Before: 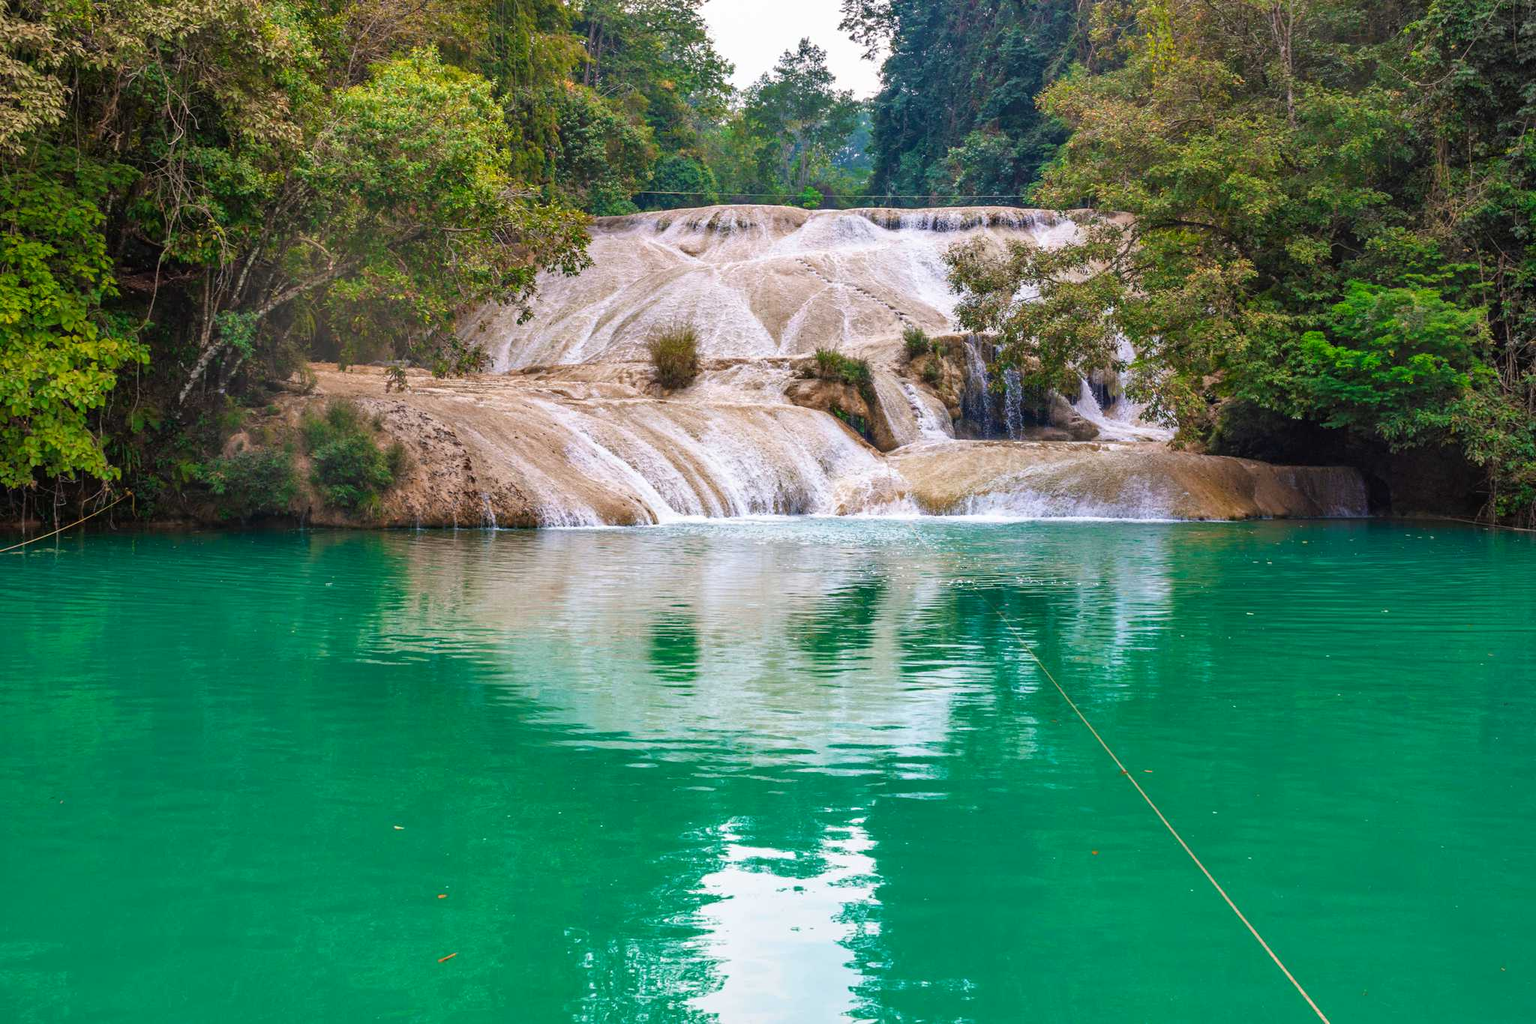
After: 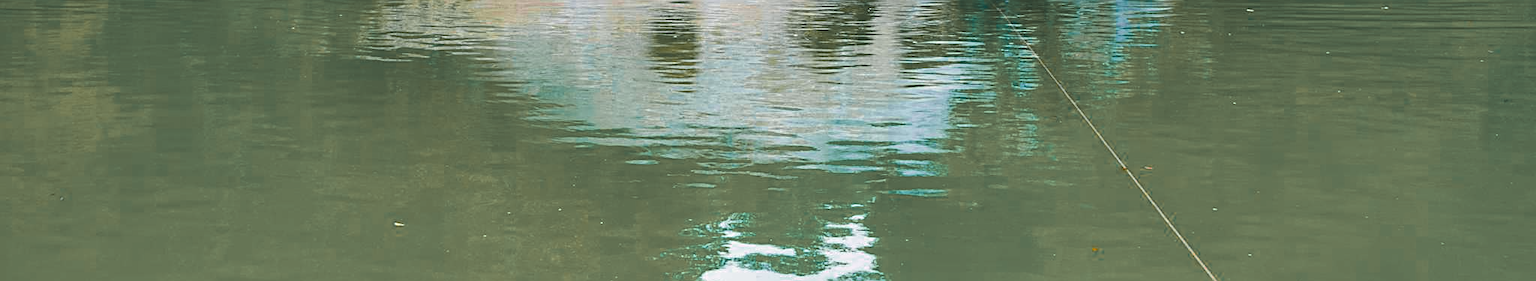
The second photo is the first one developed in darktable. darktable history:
sharpen: on, module defaults
color zones: curves: ch0 [(0, 0.499) (0.143, 0.5) (0.286, 0.5) (0.429, 0.476) (0.571, 0.284) (0.714, 0.243) (0.857, 0.449) (1, 0.499)]; ch1 [(0, 0.532) (0.143, 0.645) (0.286, 0.696) (0.429, 0.211) (0.571, 0.504) (0.714, 0.493) (0.857, 0.495) (1, 0.532)]; ch2 [(0, 0.5) (0.143, 0.5) (0.286, 0.427) (0.429, 0.324) (0.571, 0.5) (0.714, 0.5) (0.857, 0.5) (1, 0.5)]
crop and rotate: top 58.949%, bottom 13.551%
